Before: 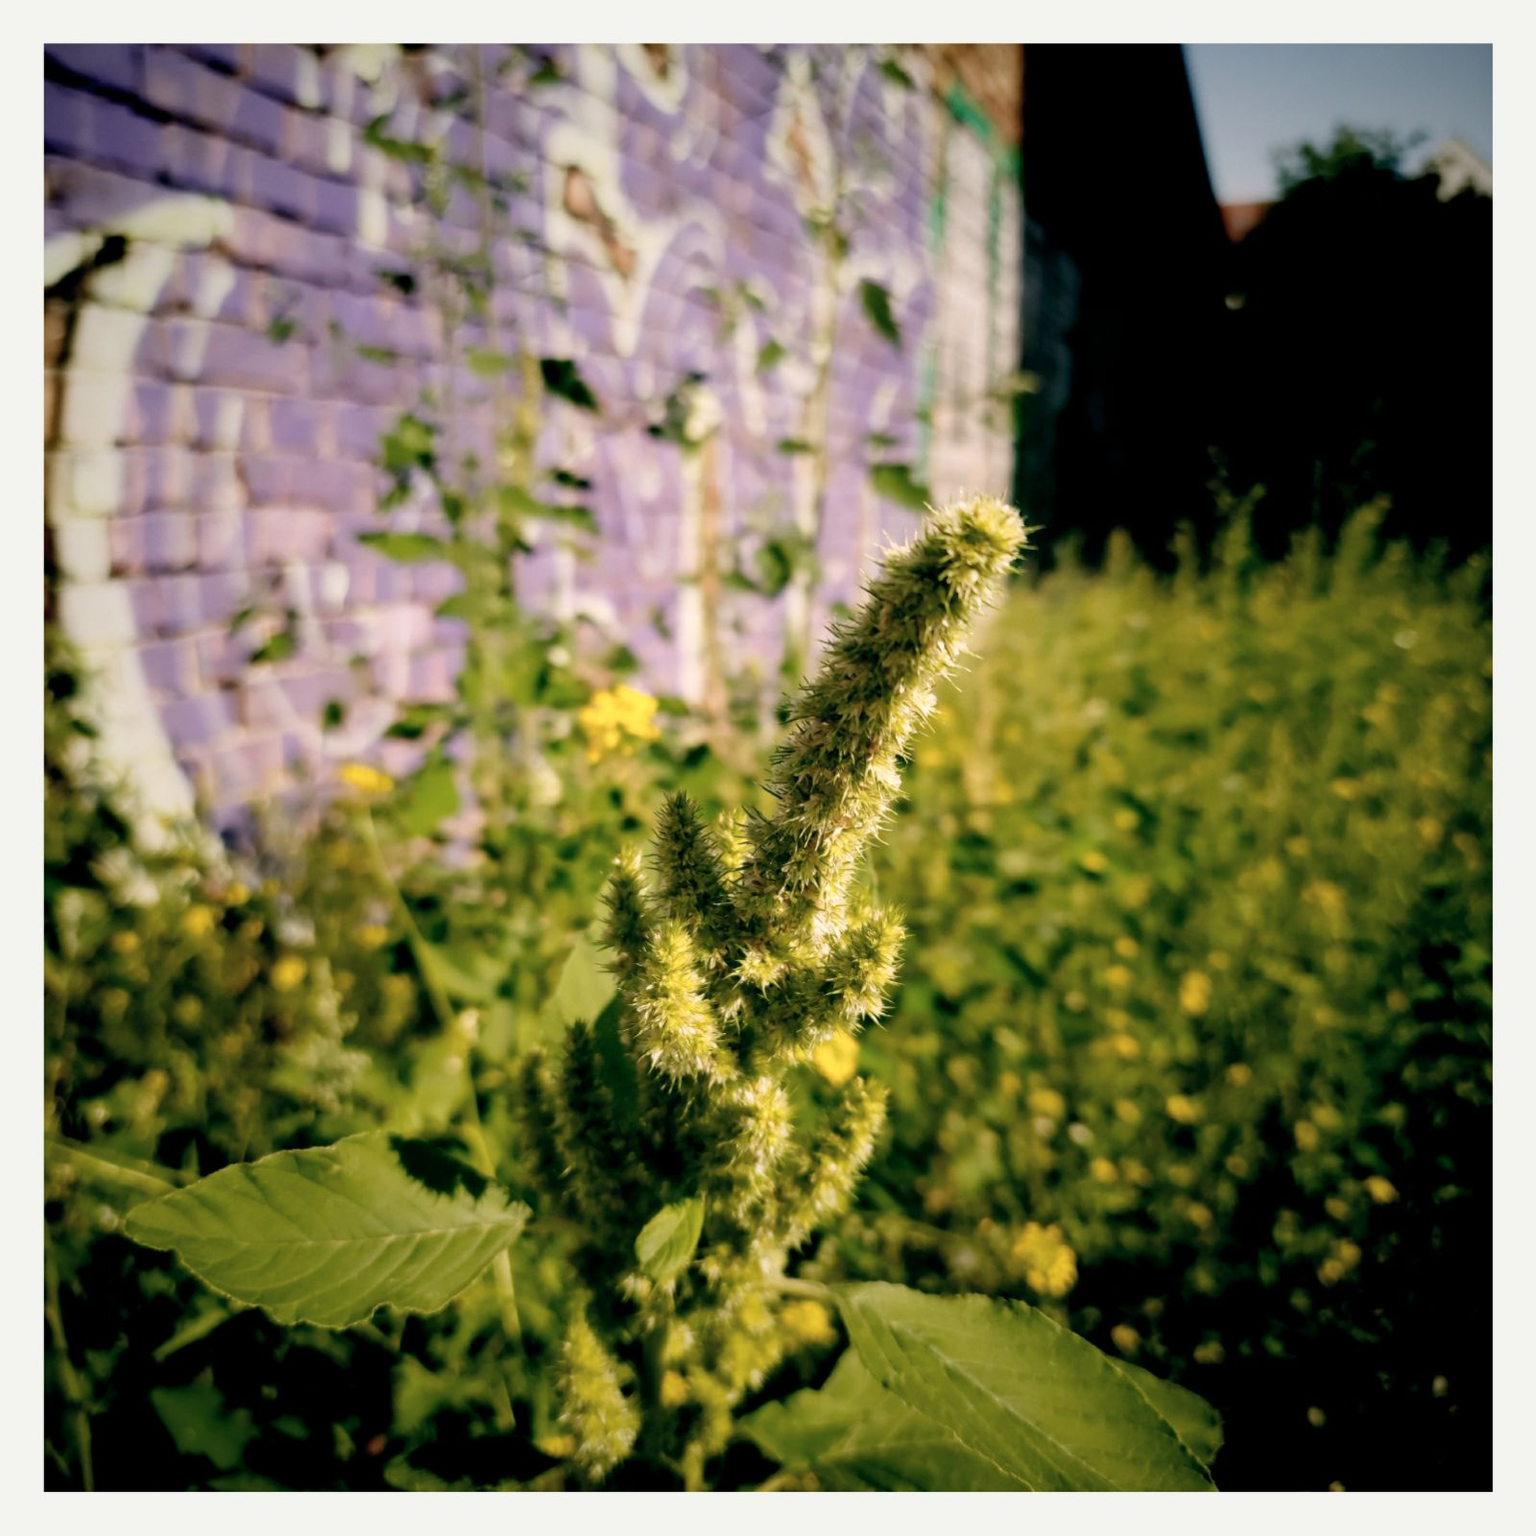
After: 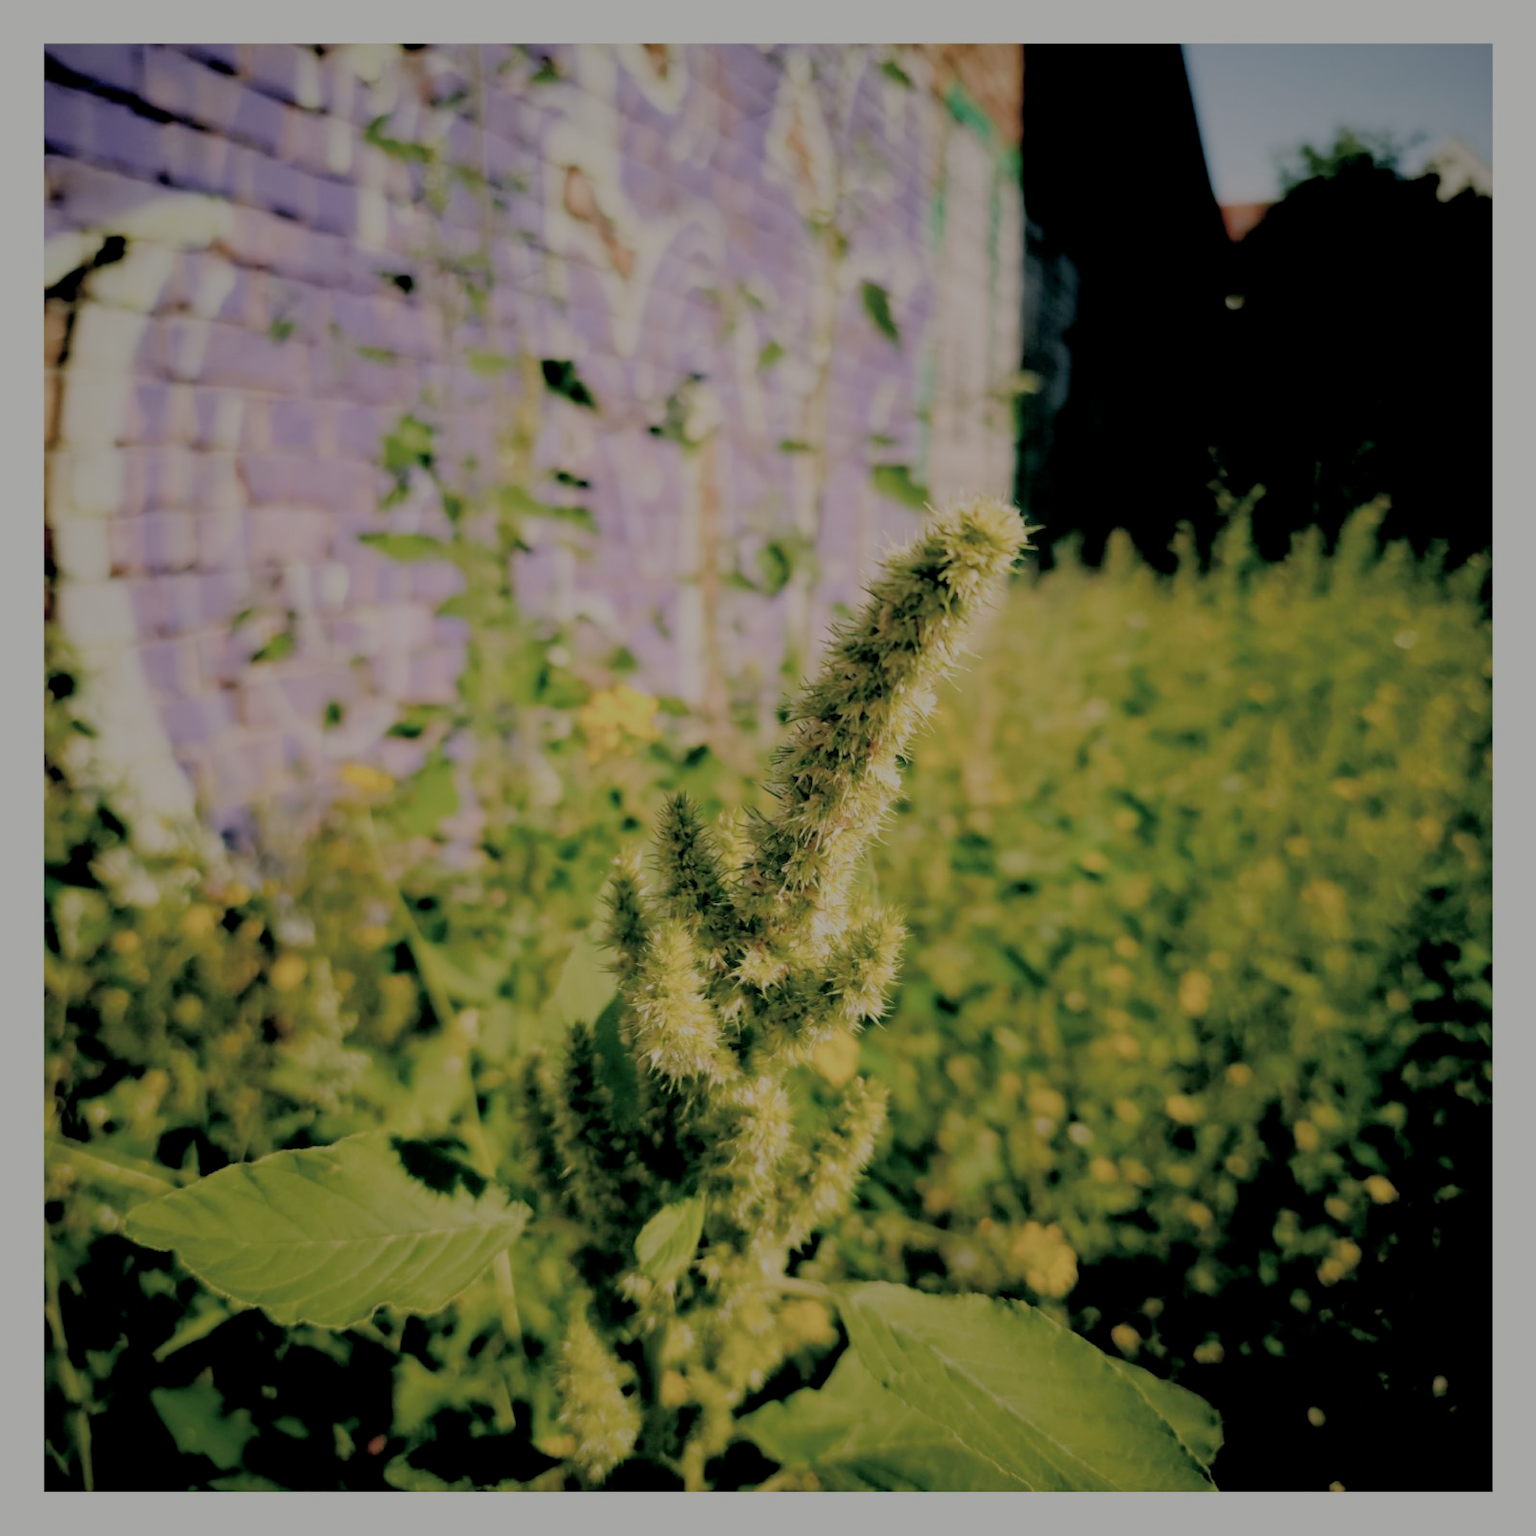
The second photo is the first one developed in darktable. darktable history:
filmic rgb: black relative exposure -7.99 EV, white relative exposure 8.01 EV, target black luminance 0%, hardness 2.47, latitude 75.88%, contrast 0.557, shadows ↔ highlights balance 0.006%
